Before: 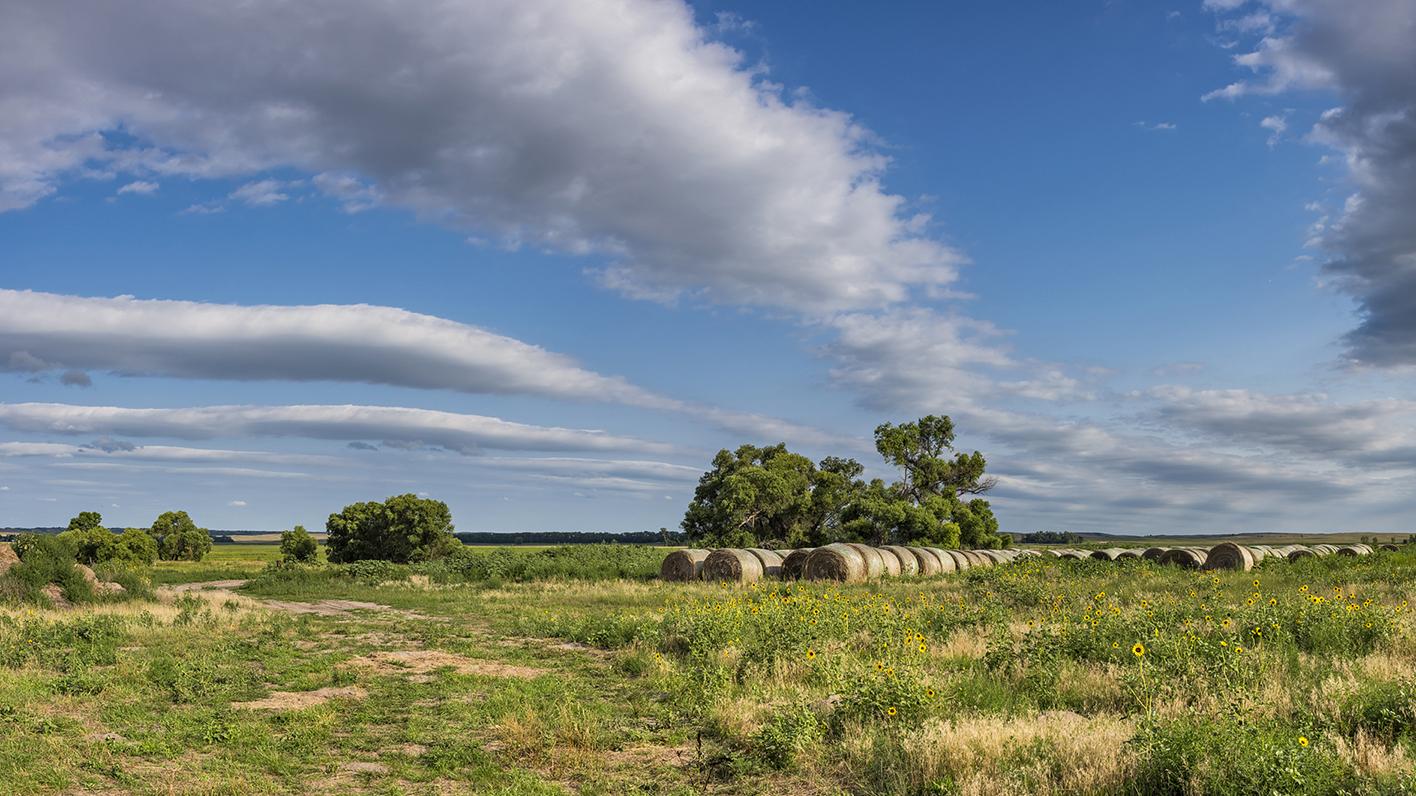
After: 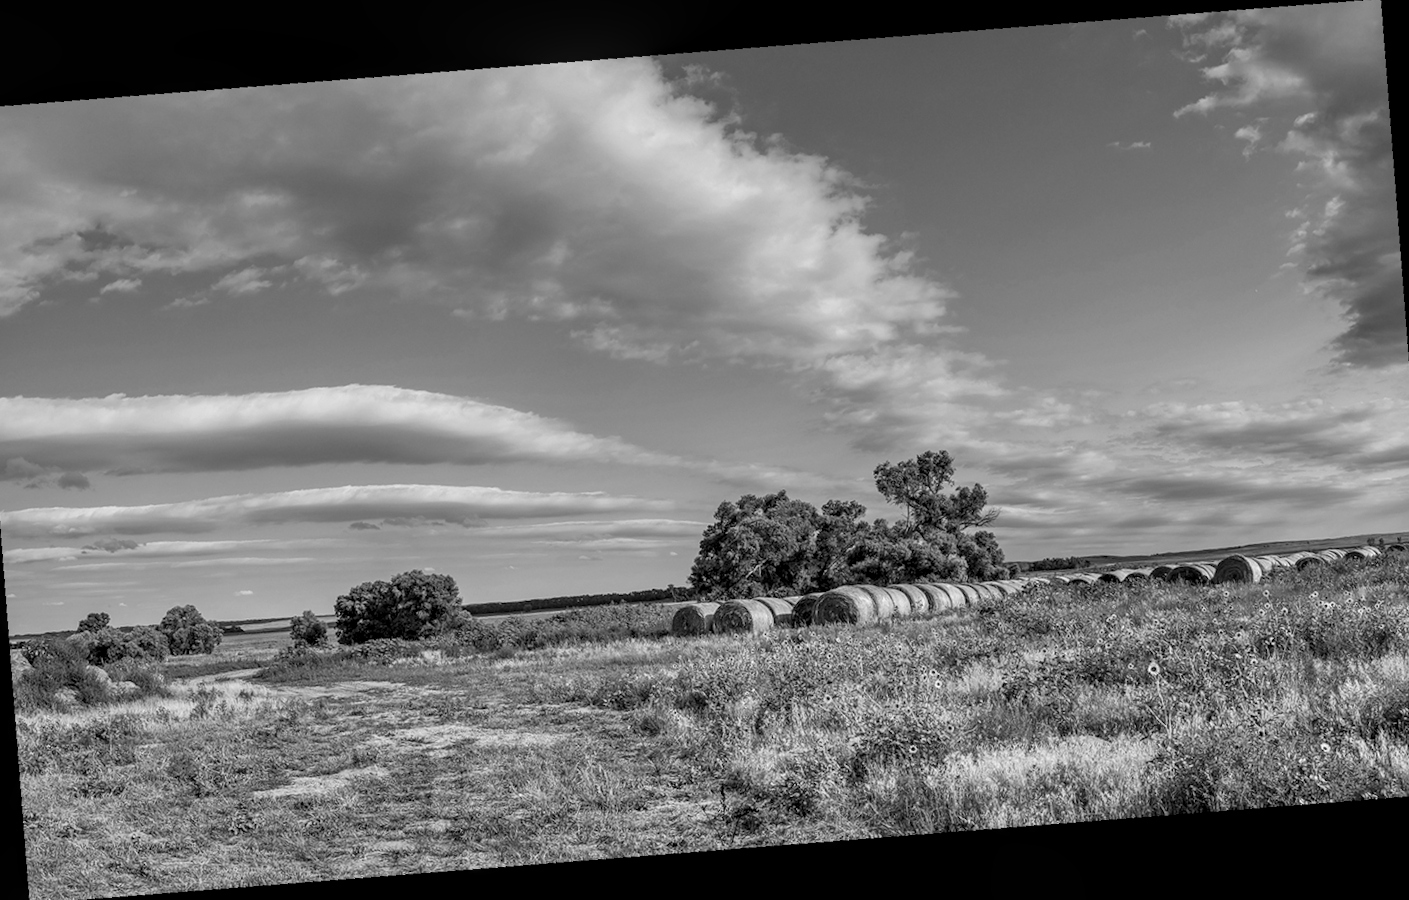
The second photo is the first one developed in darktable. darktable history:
rotate and perspective: rotation -6.83°, automatic cropping off
local contrast: on, module defaults
monochrome: on, module defaults
crop and rotate: angle -2.38°
